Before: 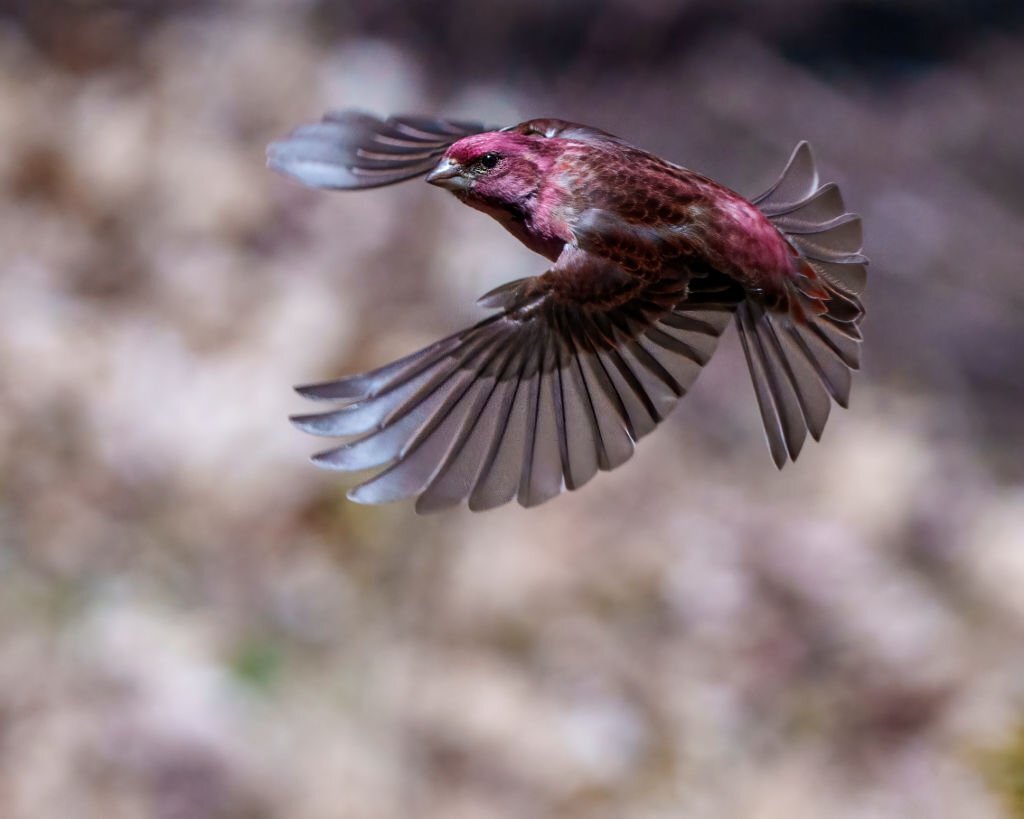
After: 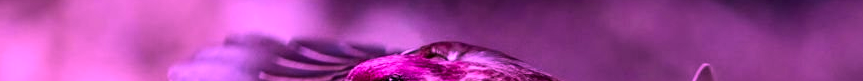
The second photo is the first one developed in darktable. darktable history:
local contrast: on, module defaults
crop and rotate: left 9.644%, top 9.491%, right 6.021%, bottom 80.509%
color calibration: illuminant custom, x 0.261, y 0.521, temperature 7054.11 K
